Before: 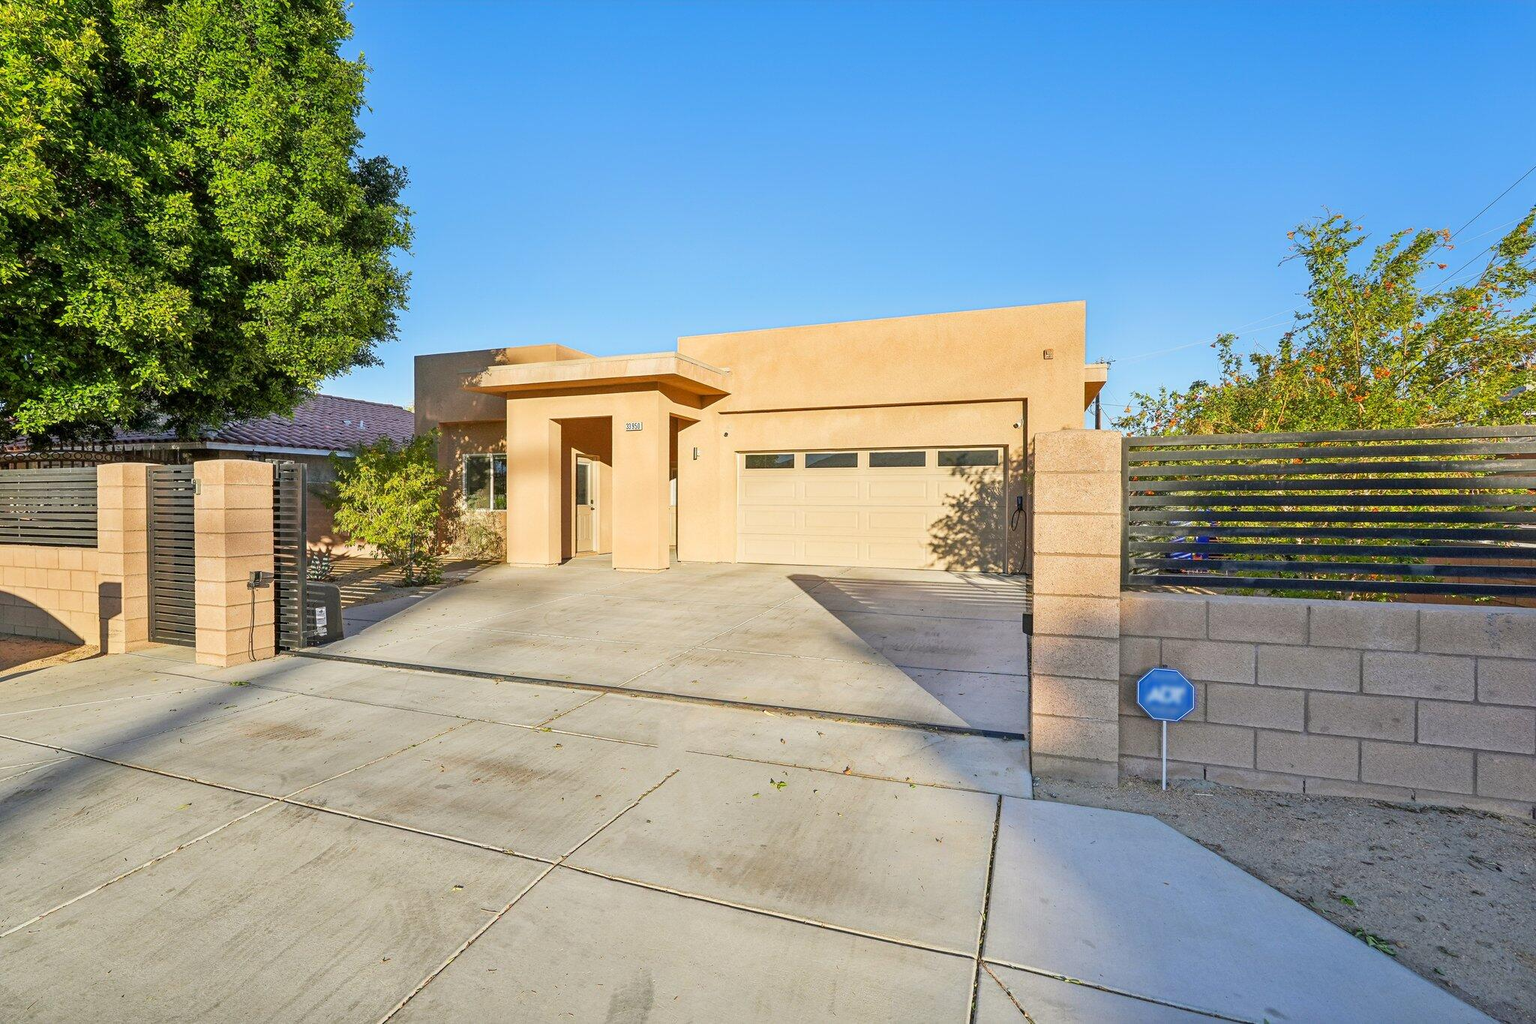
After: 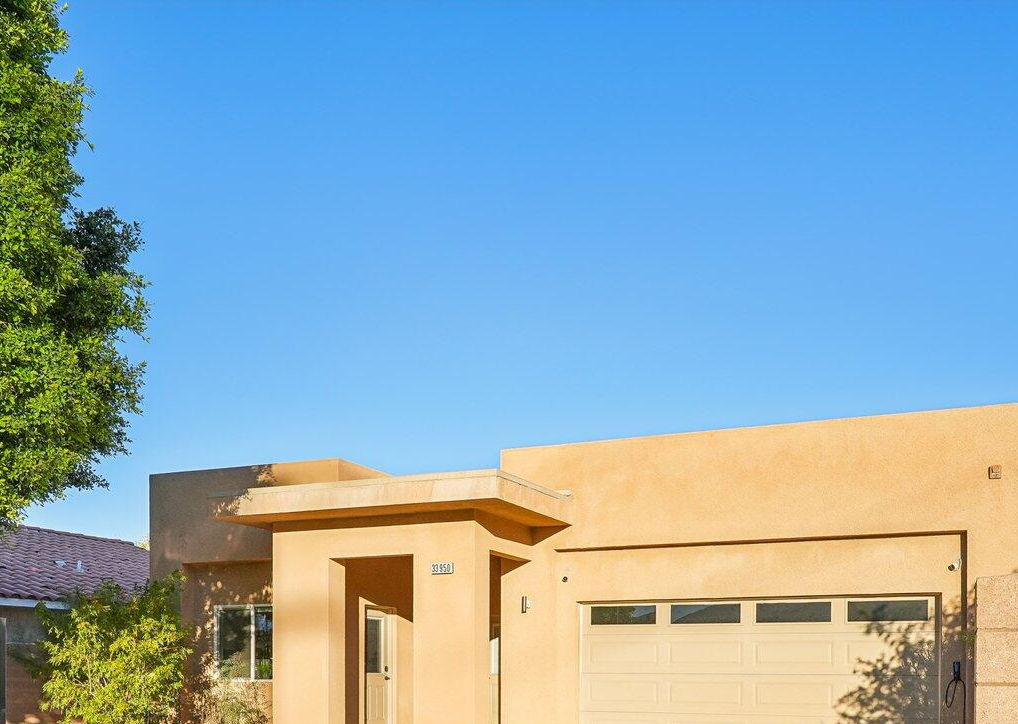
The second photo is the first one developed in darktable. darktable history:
crop: left 19.713%, right 30.543%, bottom 46.893%
